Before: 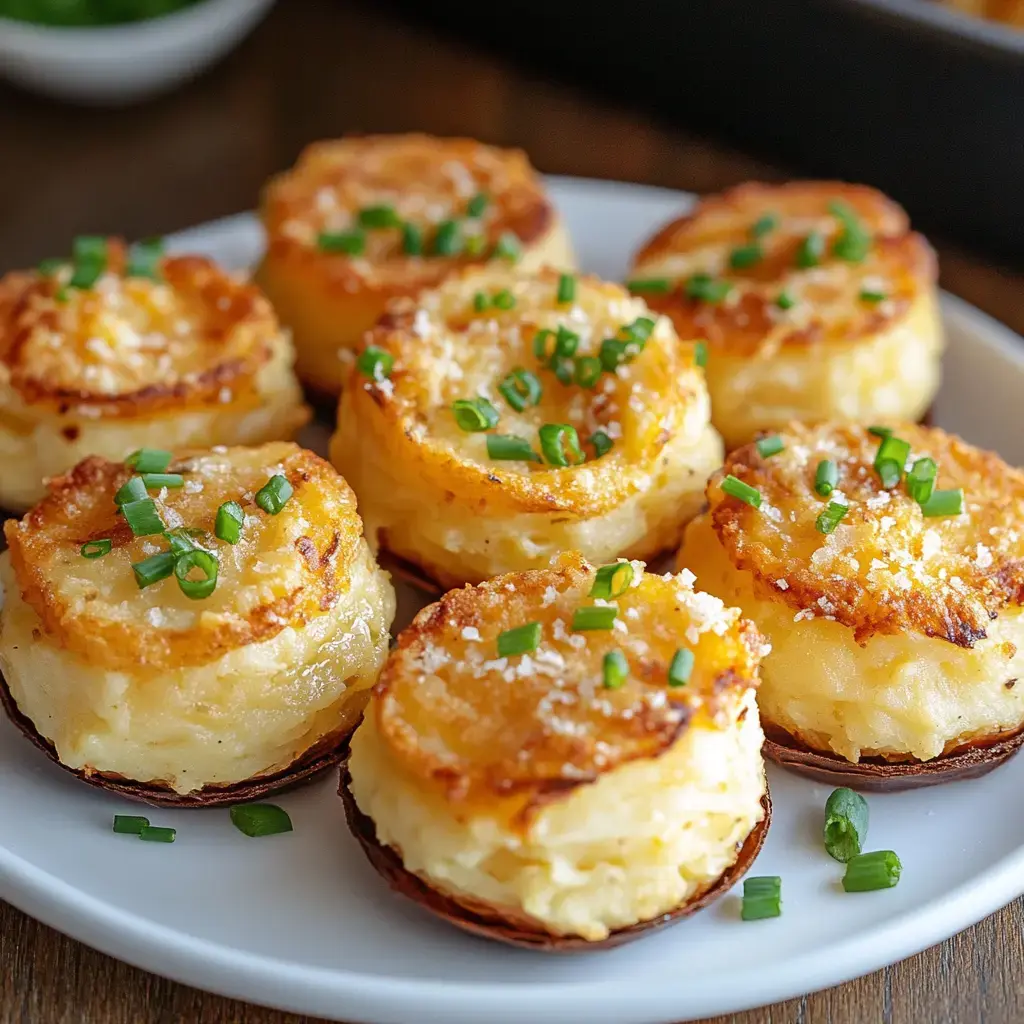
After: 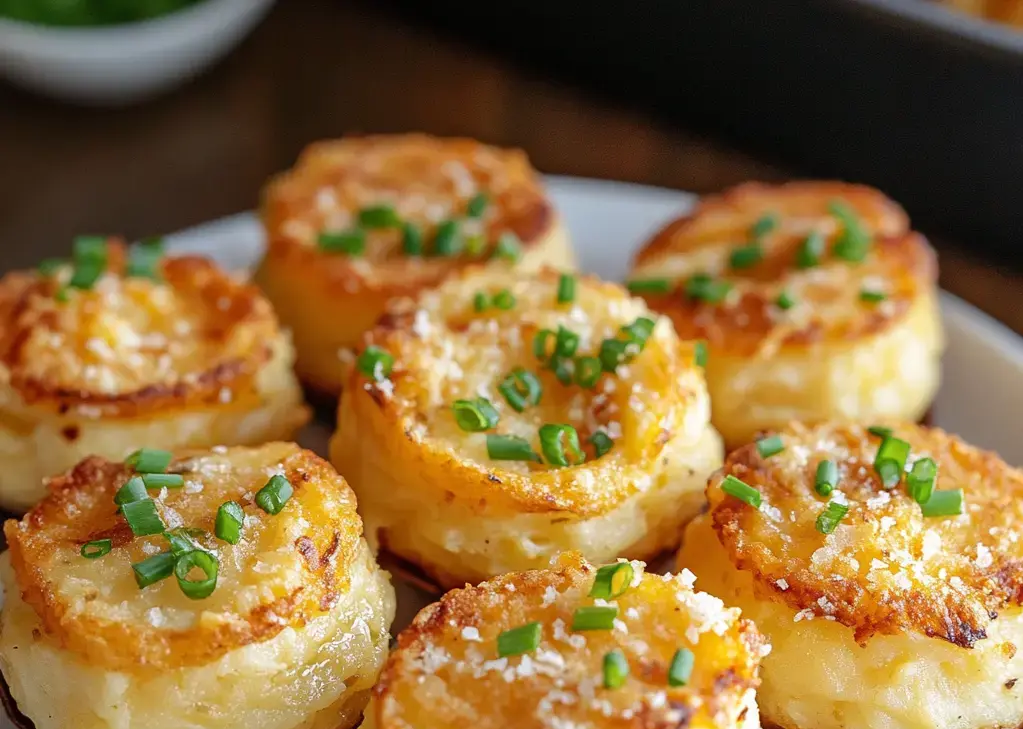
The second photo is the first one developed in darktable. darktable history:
crop: right 0%, bottom 28.733%
